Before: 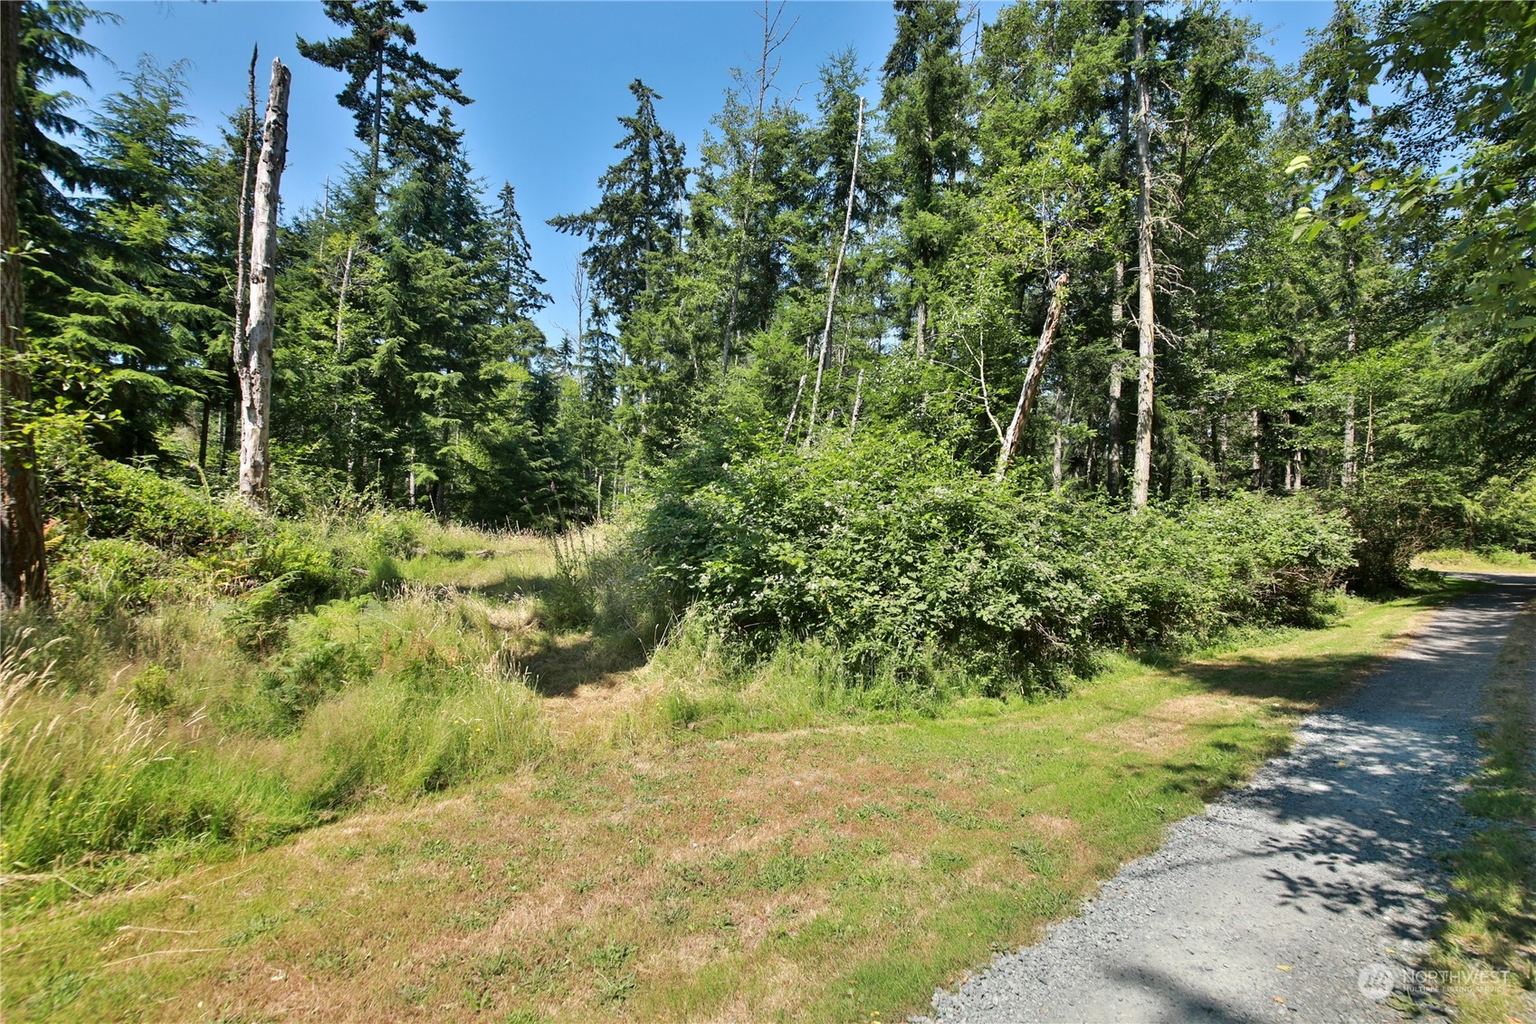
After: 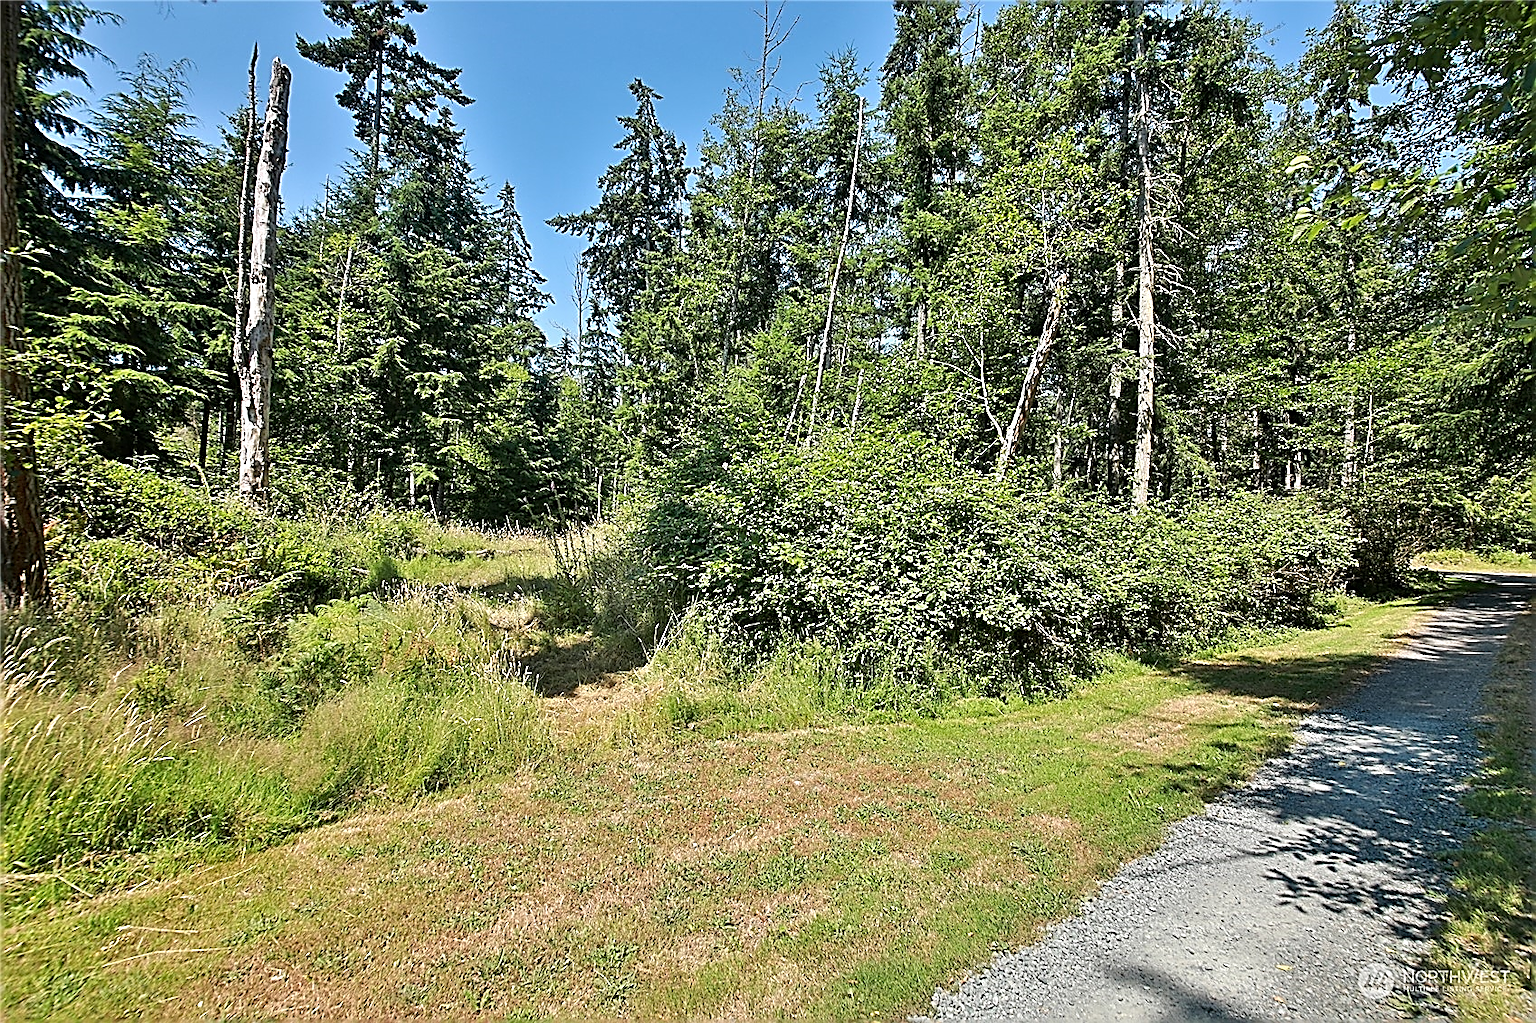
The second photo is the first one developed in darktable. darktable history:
sharpen: amount 1.996
